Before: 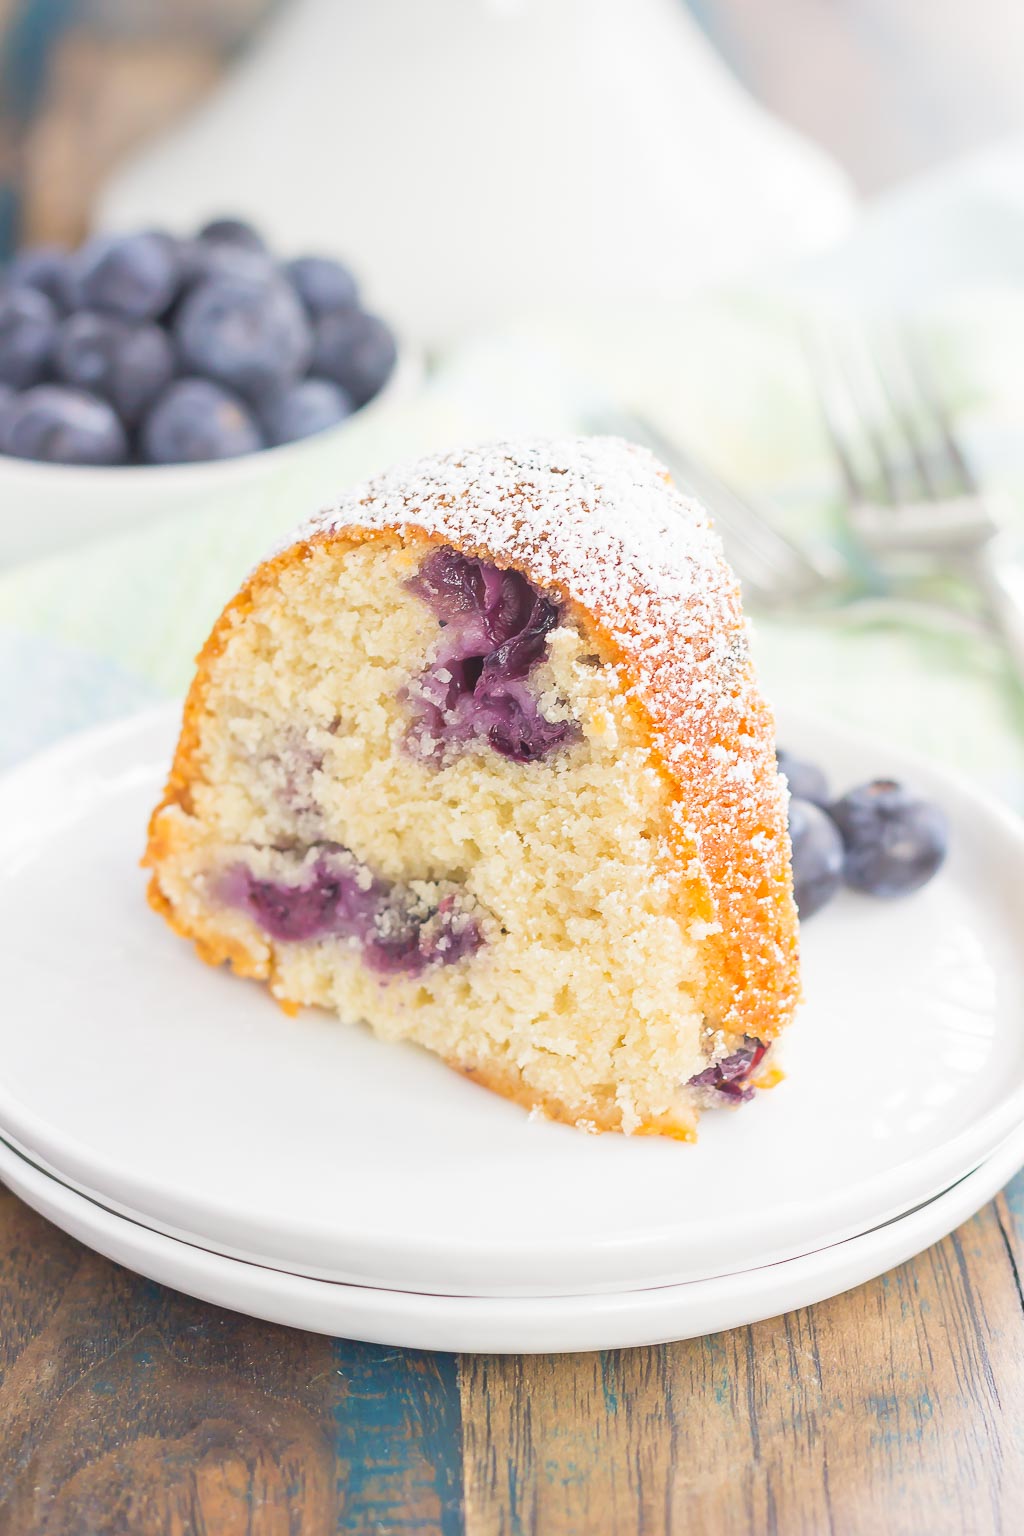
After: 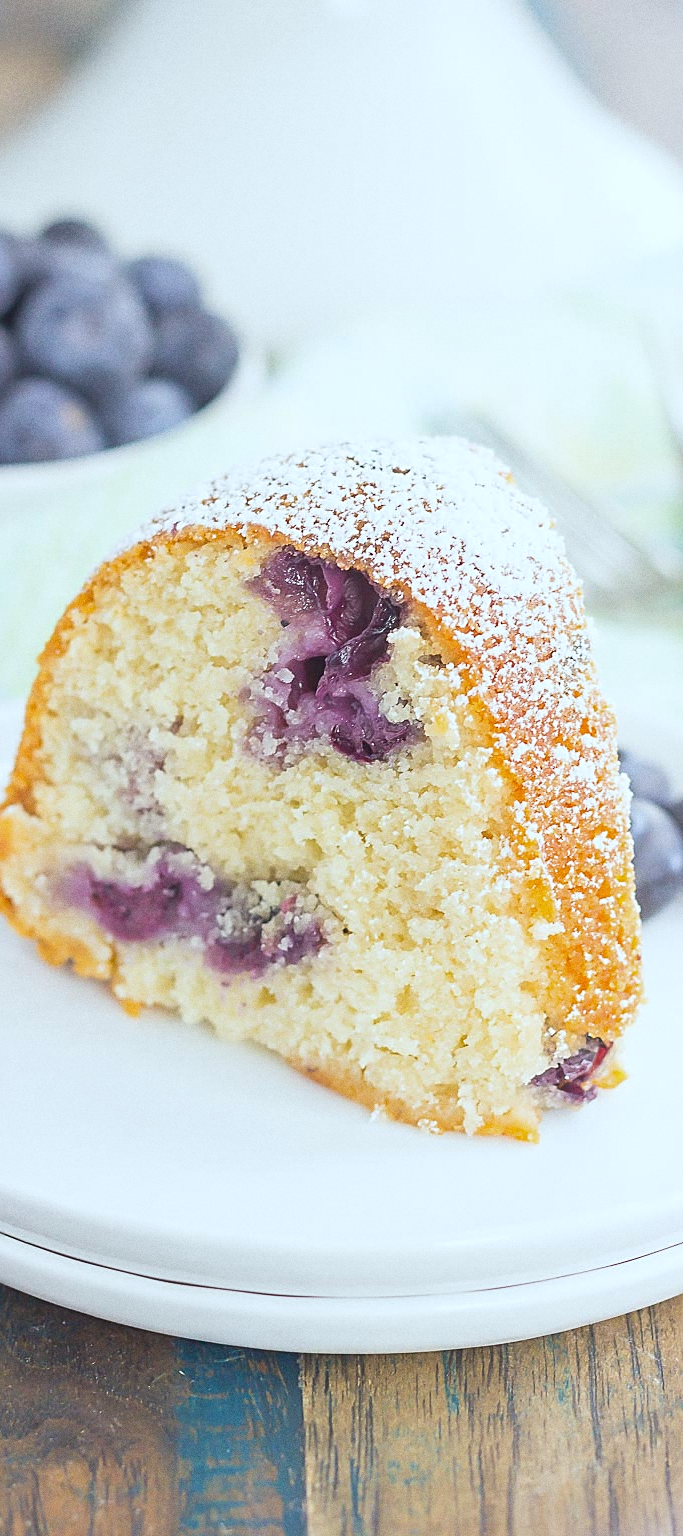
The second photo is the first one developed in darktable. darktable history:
sharpen: on, module defaults
crop and rotate: left 15.446%, right 17.836%
white balance: red 0.925, blue 1.046
grain: coarseness 0.09 ISO
